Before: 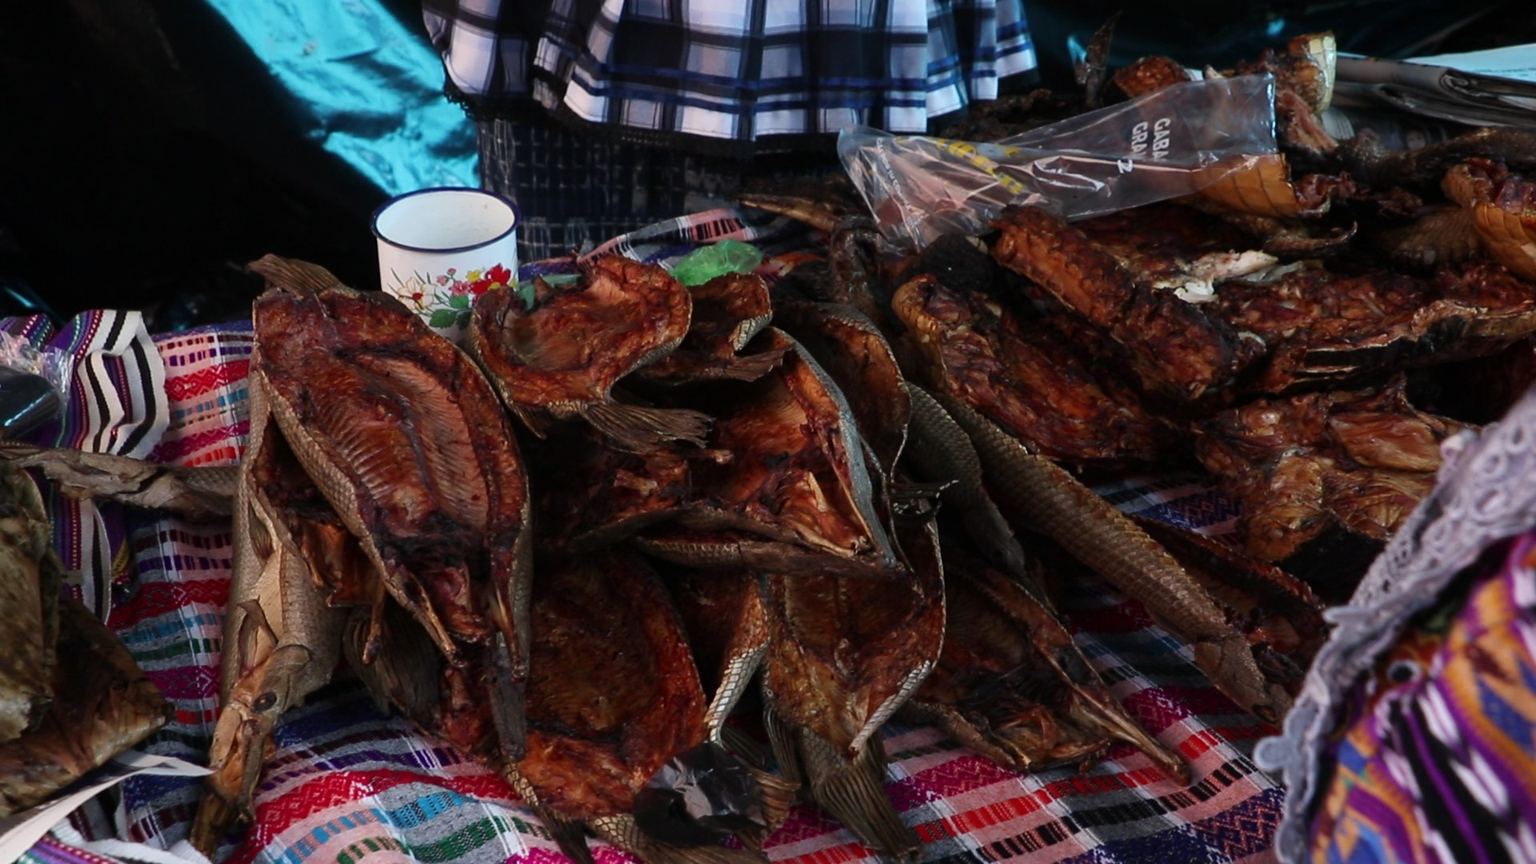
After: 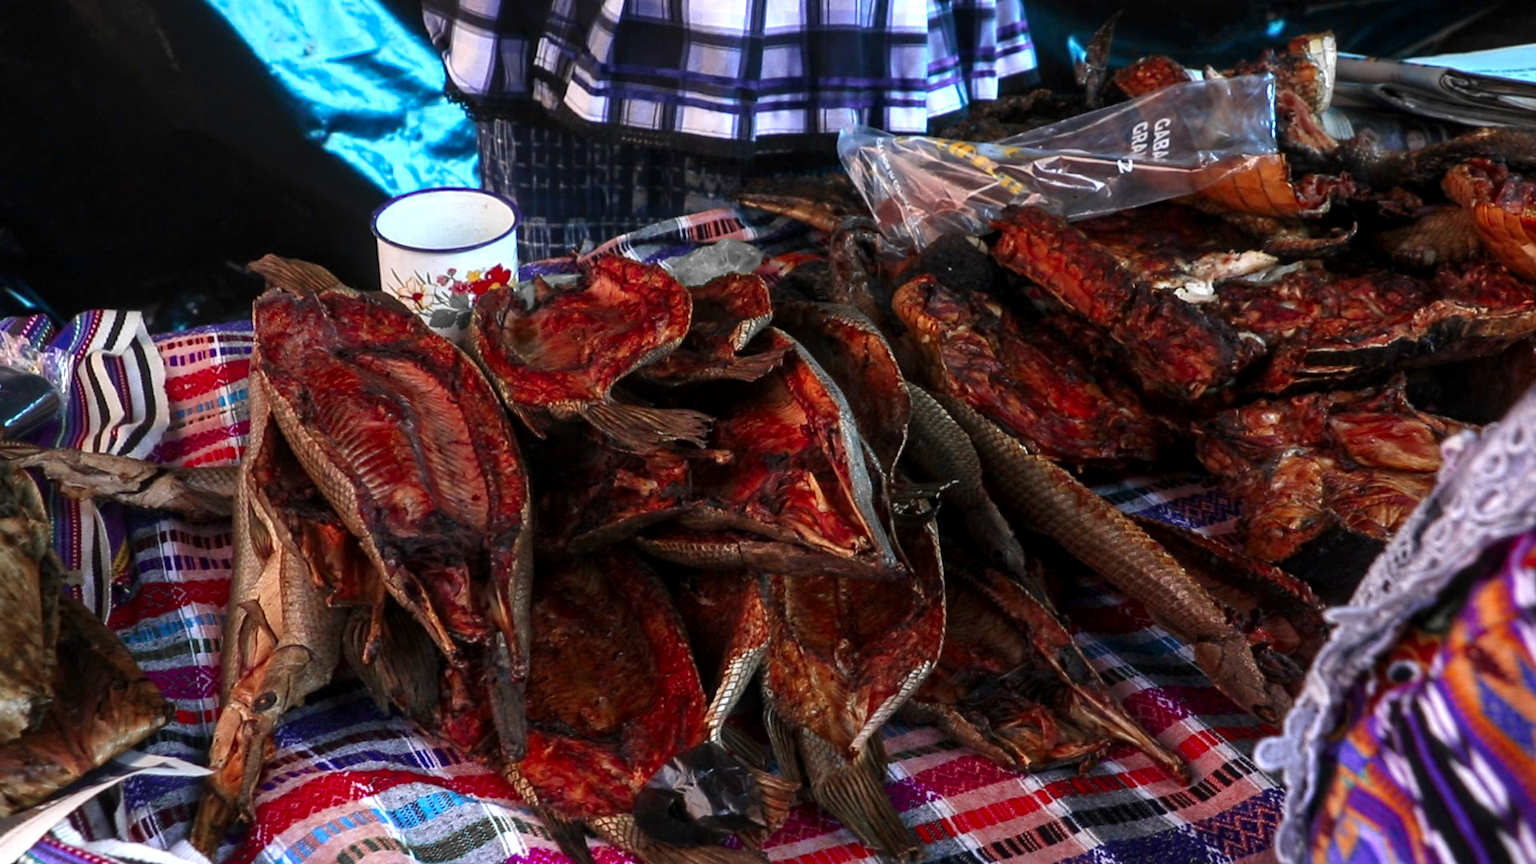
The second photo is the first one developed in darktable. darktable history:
exposure: exposure 0.6 EV, compensate highlight preservation false
color zones: curves: ch0 [(0, 0.363) (0.128, 0.373) (0.25, 0.5) (0.402, 0.407) (0.521, 0.525) (0.63, 0.559) (0.729, 0.662) (0.867, 0.471)]; ch1 [(0, 0.515) (0.136, 0.618) (0.25, 0.5) (0.378, 0) (0.516, 0) (0.622, 0.593) (0.737, 0.819) (0.87, 0.593)]; ch2 [(0, 0.529) (0.128, 0.471) (0.282, 0.451) (0.386, 0.662) (0.516, 0.525) (0.633, 0.554) (0.75, 0.62) (0.875, 0.441)]
local contrast: on, module defaults
